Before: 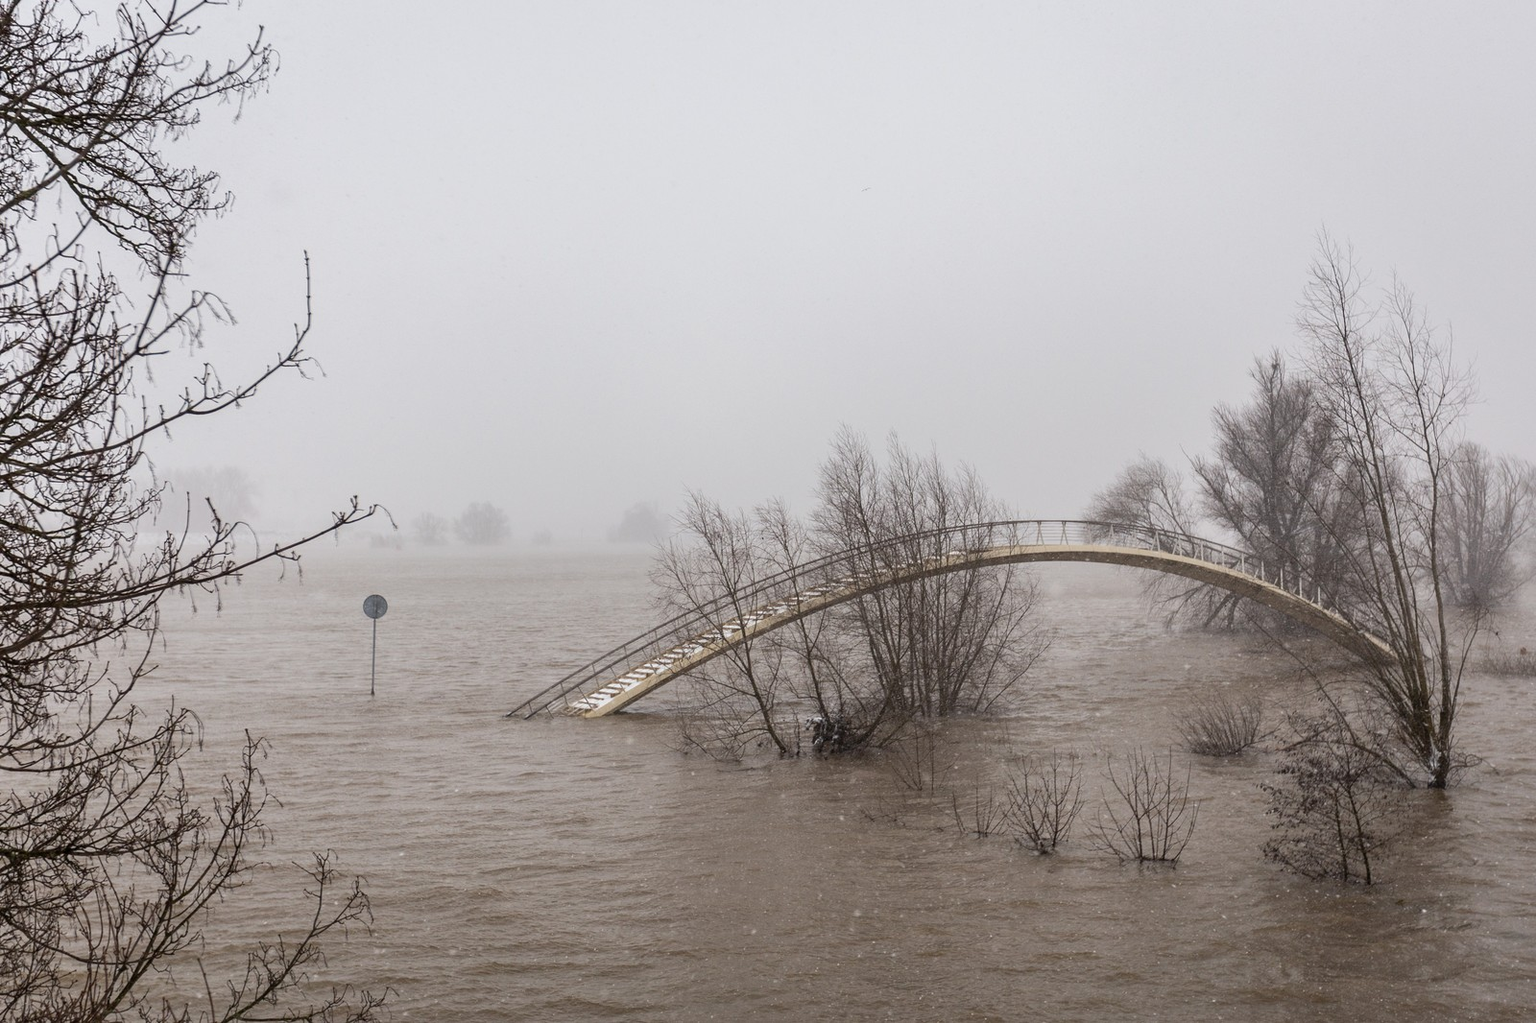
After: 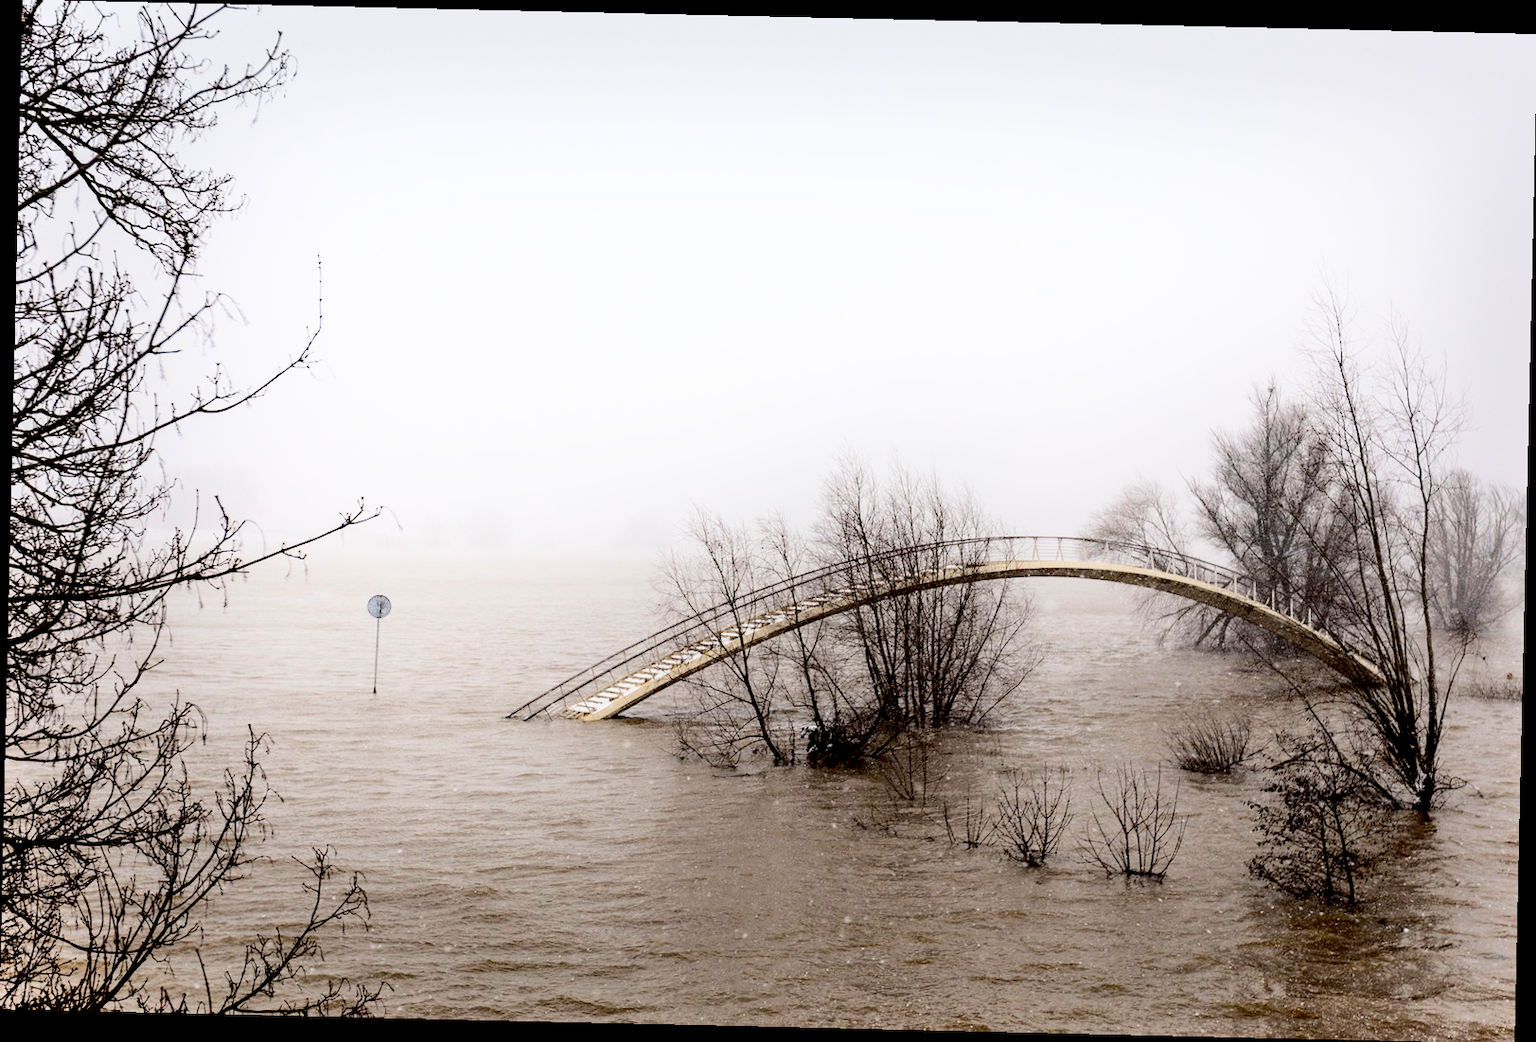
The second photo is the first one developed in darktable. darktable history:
base curve: curves: ch0 [(0, 0) (0.028, 0.03) (0.121, 0.232) (0.46, 0.748) (0.859, 0.968) (1, 1)]
crop and rotate: angle -1.31°
shadows and highlights: highlights 70, soften with gaussian
exposure: black level correction 0.046, exposure -0.229 EV, compensate highlight preservation false
